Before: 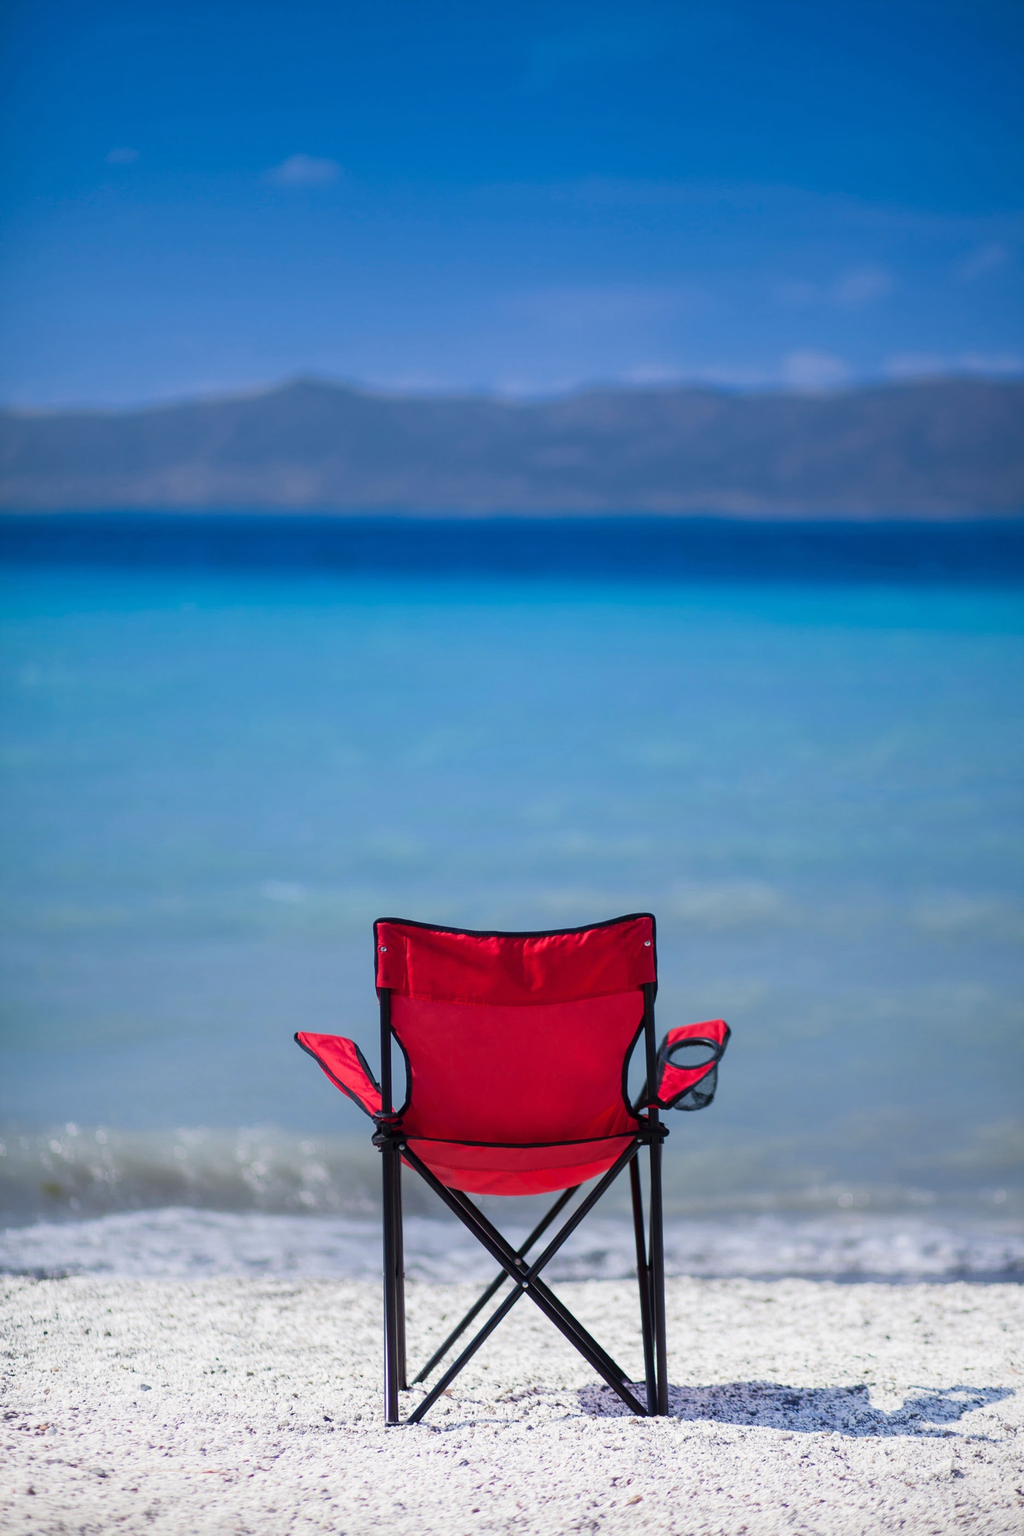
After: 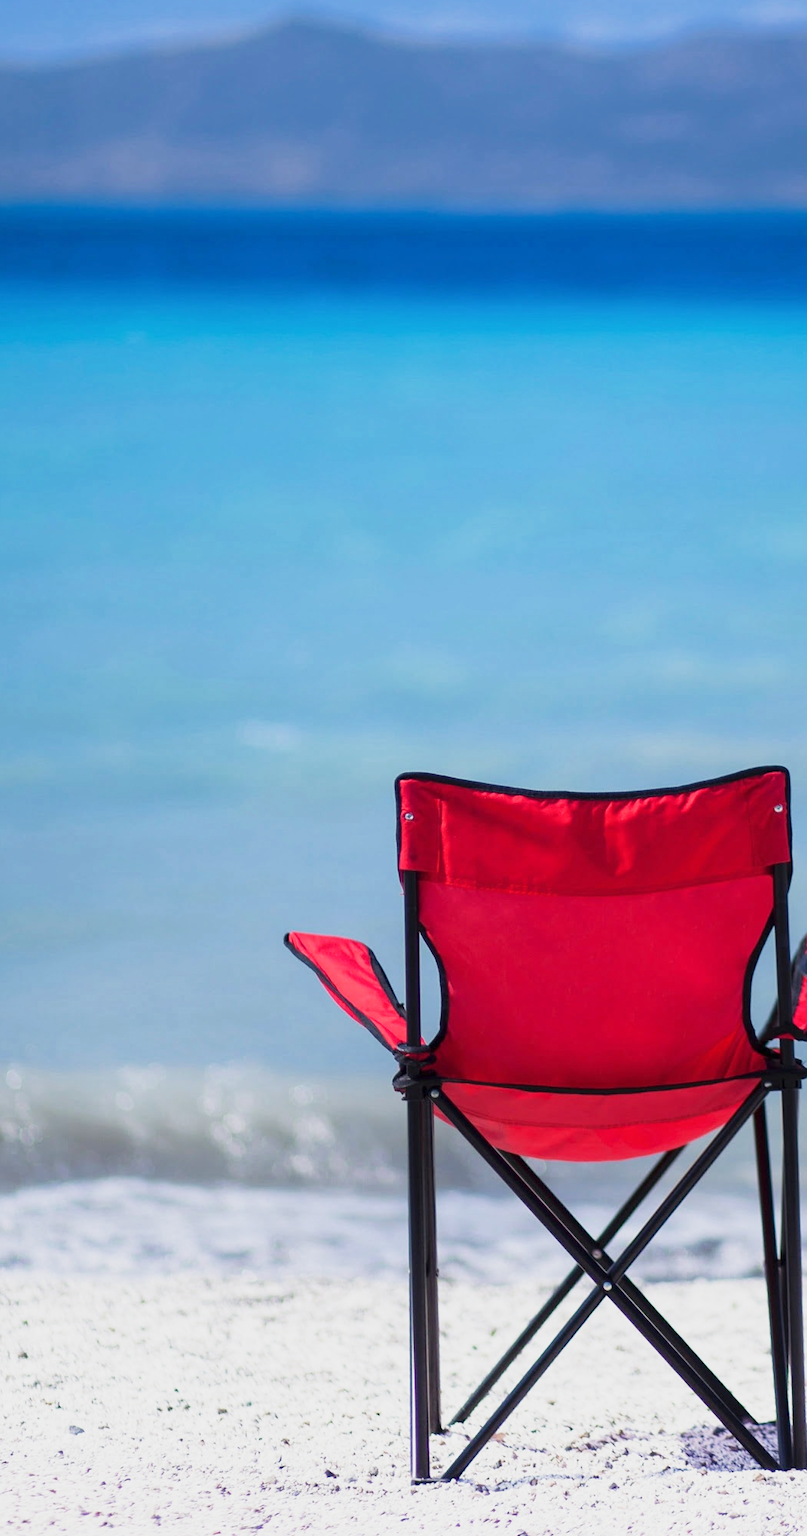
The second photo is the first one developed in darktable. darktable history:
base curve: curves: ch0 [(0, 0) (0.088, 0.125) (0.176, 0.251) (0.354, 0.501) (0.613, 0.749) (1, 0.877)], preserve colors none
crop: left 8.966%, top 23.852%, right 34.699%, bottom 4.703%
